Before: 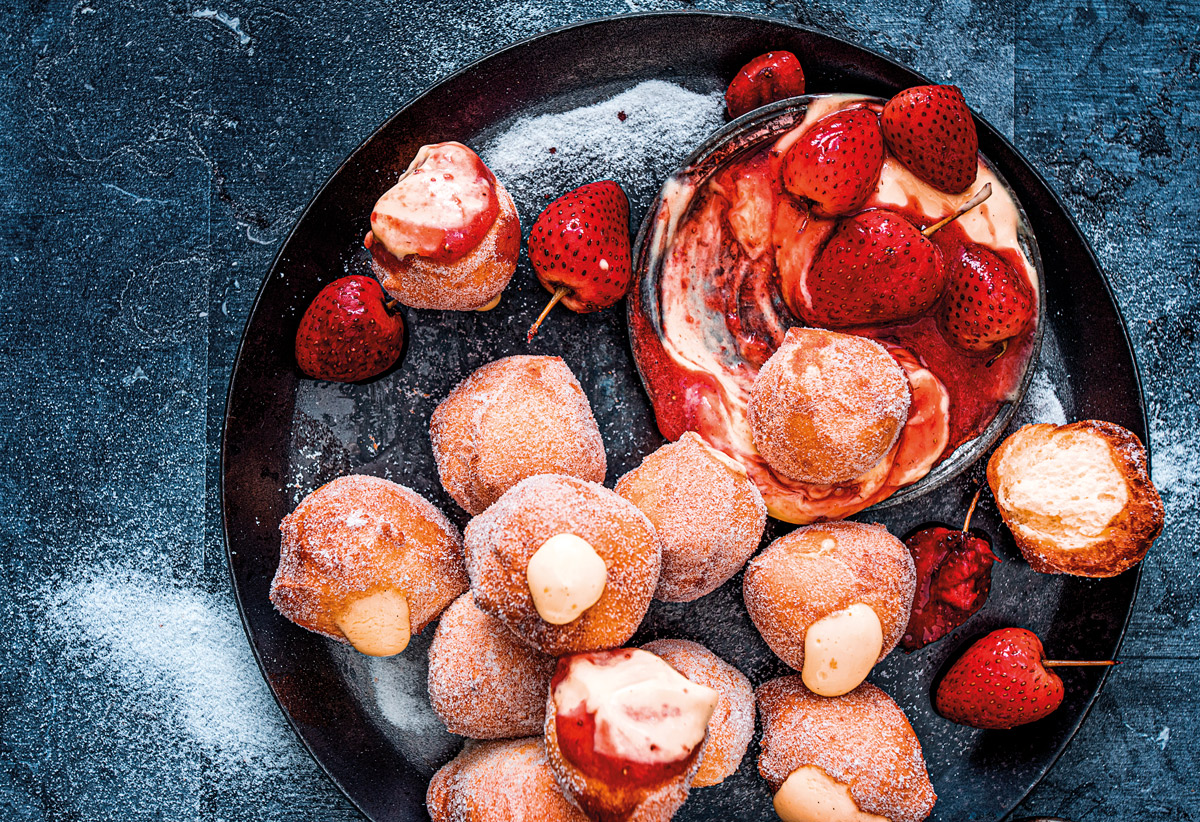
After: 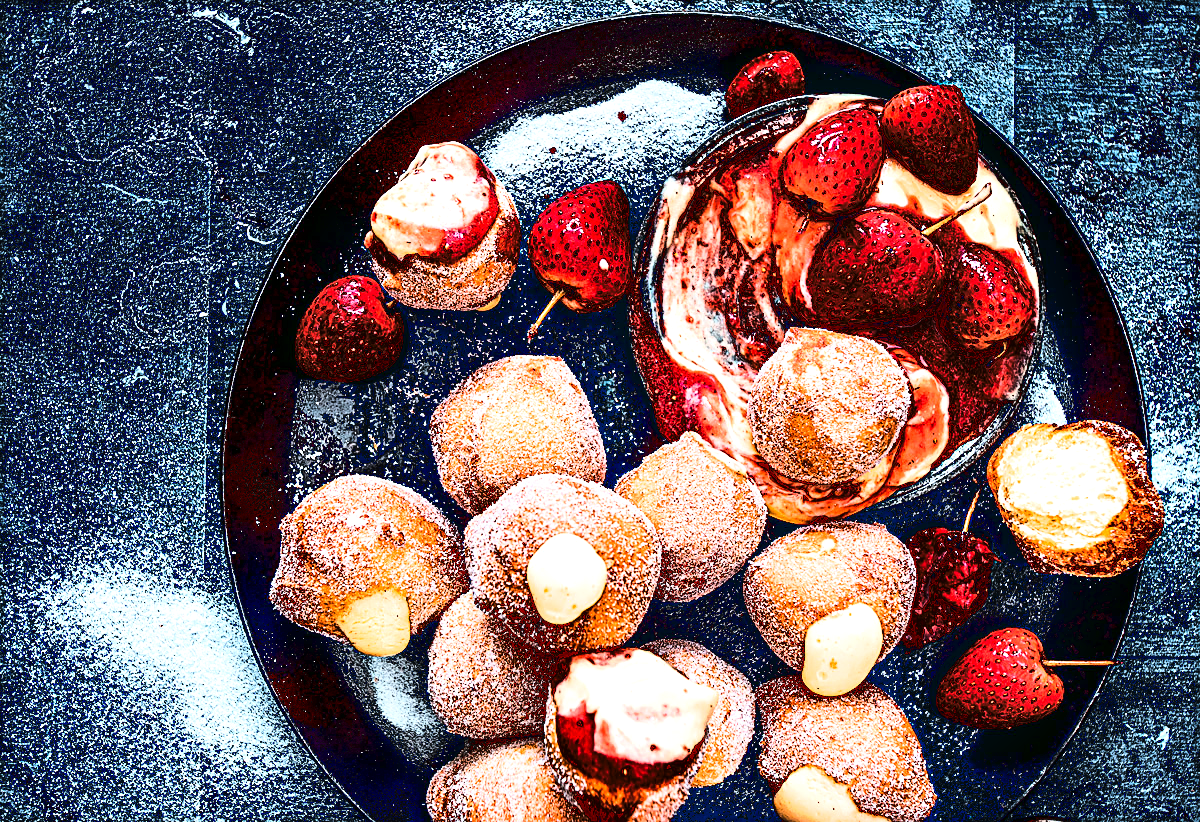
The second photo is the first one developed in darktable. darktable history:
contrast equalizer: y [[0.6 ×6], [0.55 ×6], [0 ×6], [0 ×6], [0 ×6]]
tone curve: curves: ch0 [(0, 0) (0.003, 0.043) (0.011, 0.043) (0.025, 0.035) (0.044, 0.042) (0.069, 0.035) (0.1, 0.03) (0.136, 0.017) (0.177, 0.03) (0.224, 0.06) (0.277, 0.118) (0.335, 0.189) (0.399, 0.297) (0.468, 0.483) (0.543, 0.631) (0.623, 0.746) (0.709, 0.823) (0.801, 0.944) (0.898, 0.966) (1, 1)], color space Lab, linked channels, preserve colors none
sharpen: amount 0.546
